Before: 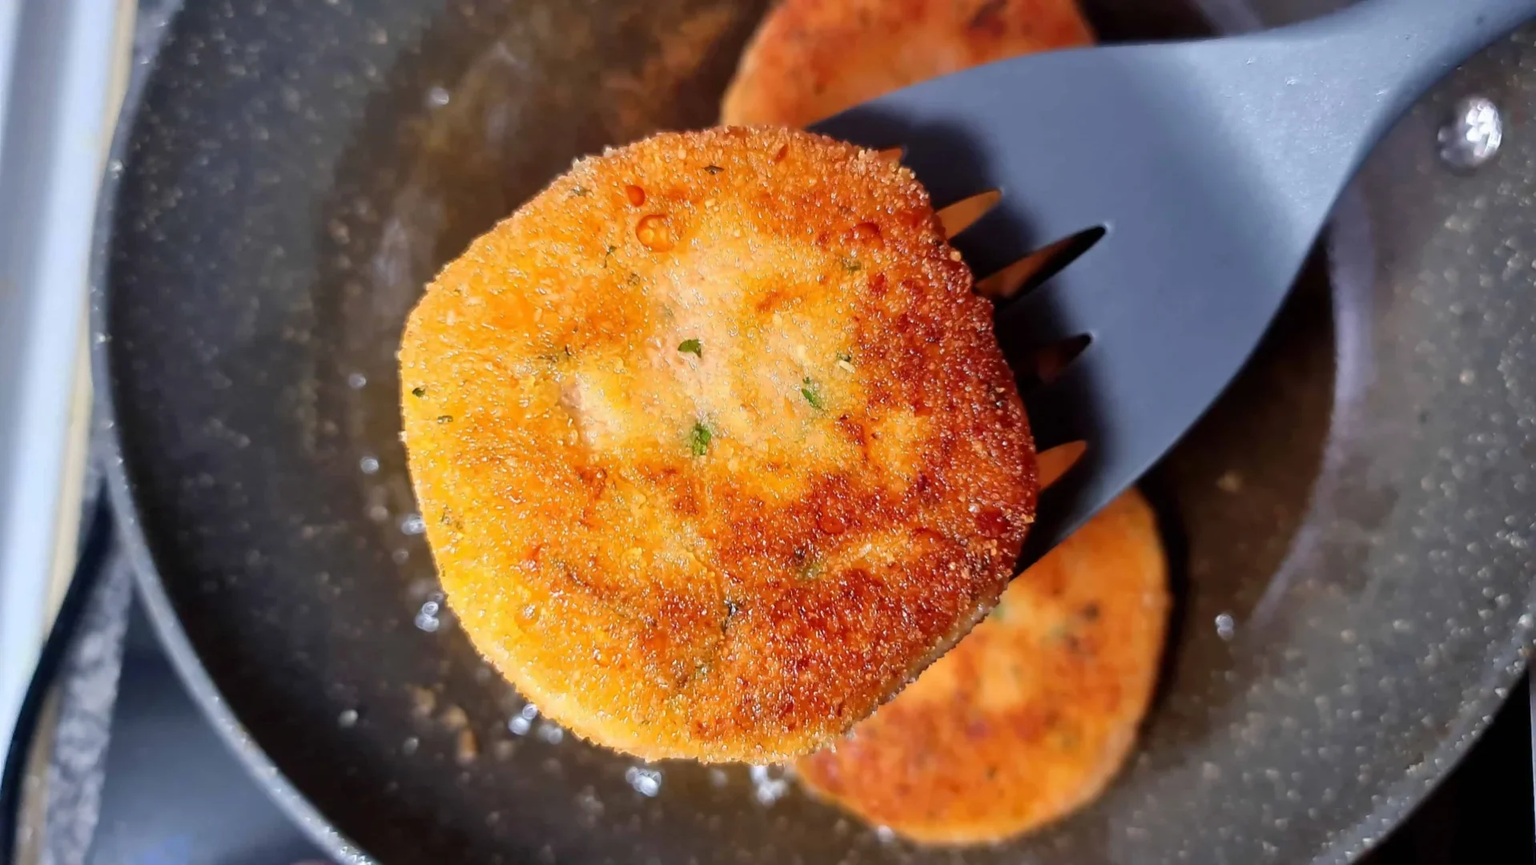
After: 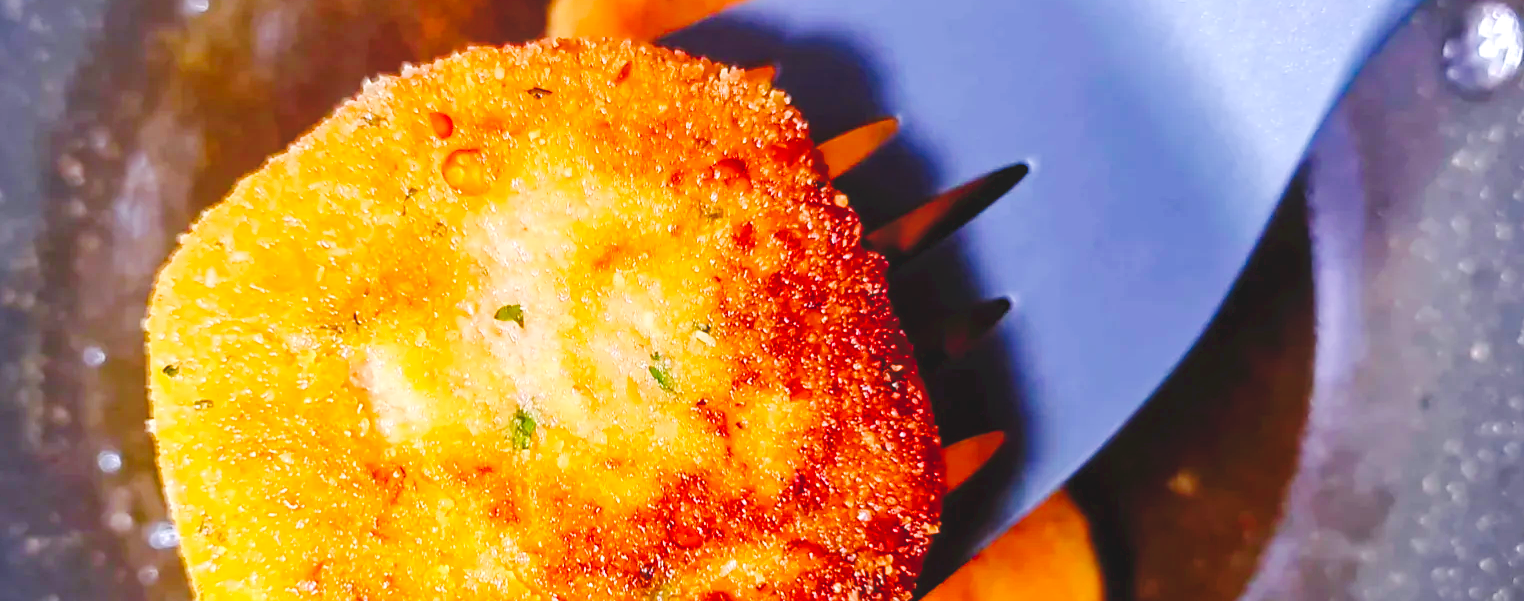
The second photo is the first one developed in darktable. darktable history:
crop: left 18.38%, top 11.092%, right 2.134%, bottom 33.217%
white balance: red 1.004, blue 1.096
sharpen: radius 1.864, amount 0.398, threshold 1.271
exposure: black level correction 0.001, exposure 0.5 EV, compensate exposure bias true, compensate highlight preservation false
tone curve: curves: ch0 [(0, 0) (0.003, 0.031) (0.011, 0.033) (0.025, 0.036) (0.044, 0.045) (0.069, 0.06) (0.1, 0.079) (0.136, 0.109) (0.177, 0.15) (0.224, 0.192) (0.277, 0.262) (0.335, 0.347) (0.399, 0.433) (0.468, 0.528) (0.543, 0.624) (0.623, 0.705) (0.709, 0.788) (0.801, 0.865) (0.898, 0.933) (1, 1)], preserve colors none
color balance rgb: perceptual saturation grading › global saturation 35%, perceptual saturation grading › highlights -25%, perceptual saturation grading › shadows 50%
local contrast: highlights 48%, shadows 0%, detail 100%
